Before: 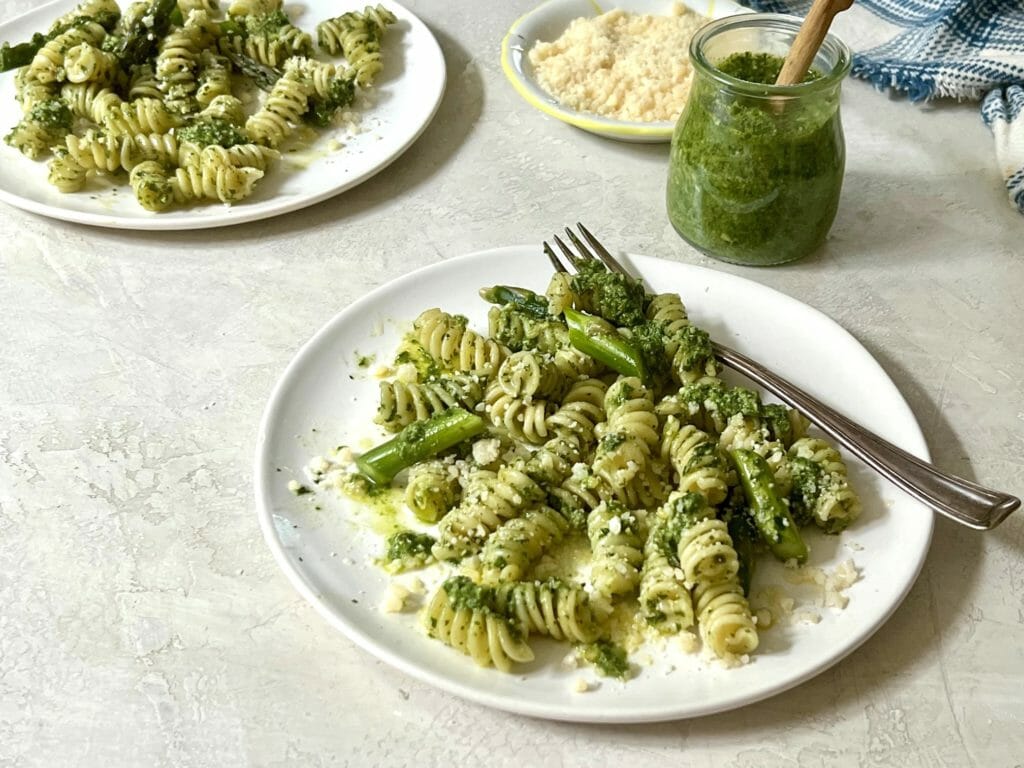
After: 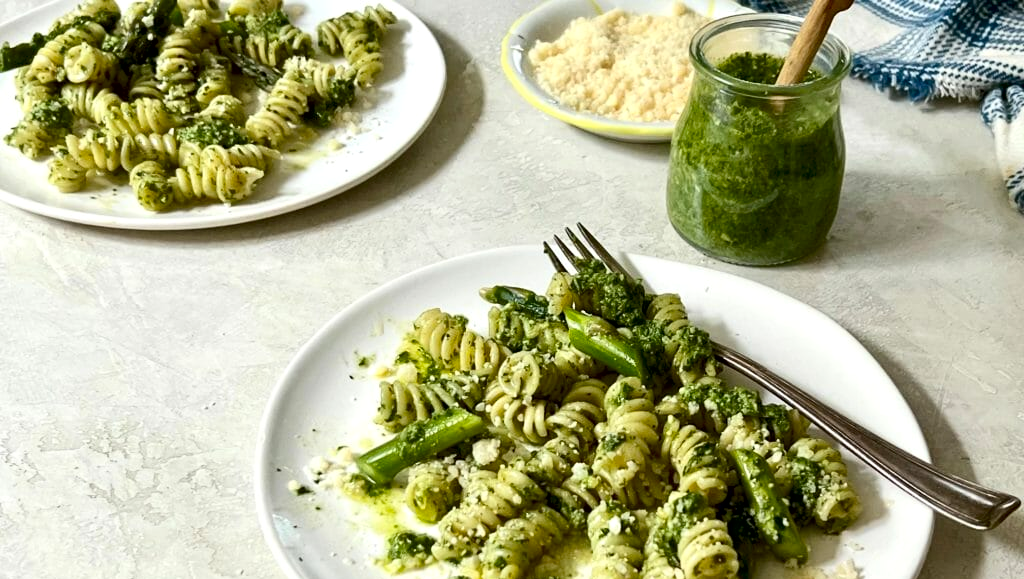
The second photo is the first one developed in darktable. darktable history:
contrast equalizer: octaves 7, y [[0.6 ×6], [0.55 ×6], [0 ×6], [0 ×6], [0 ×6]], mix 0.193
crop: bottom 24.565%
contrast brightness saturation: contrast 0.149, brightness -0.01, saturation 0.095
